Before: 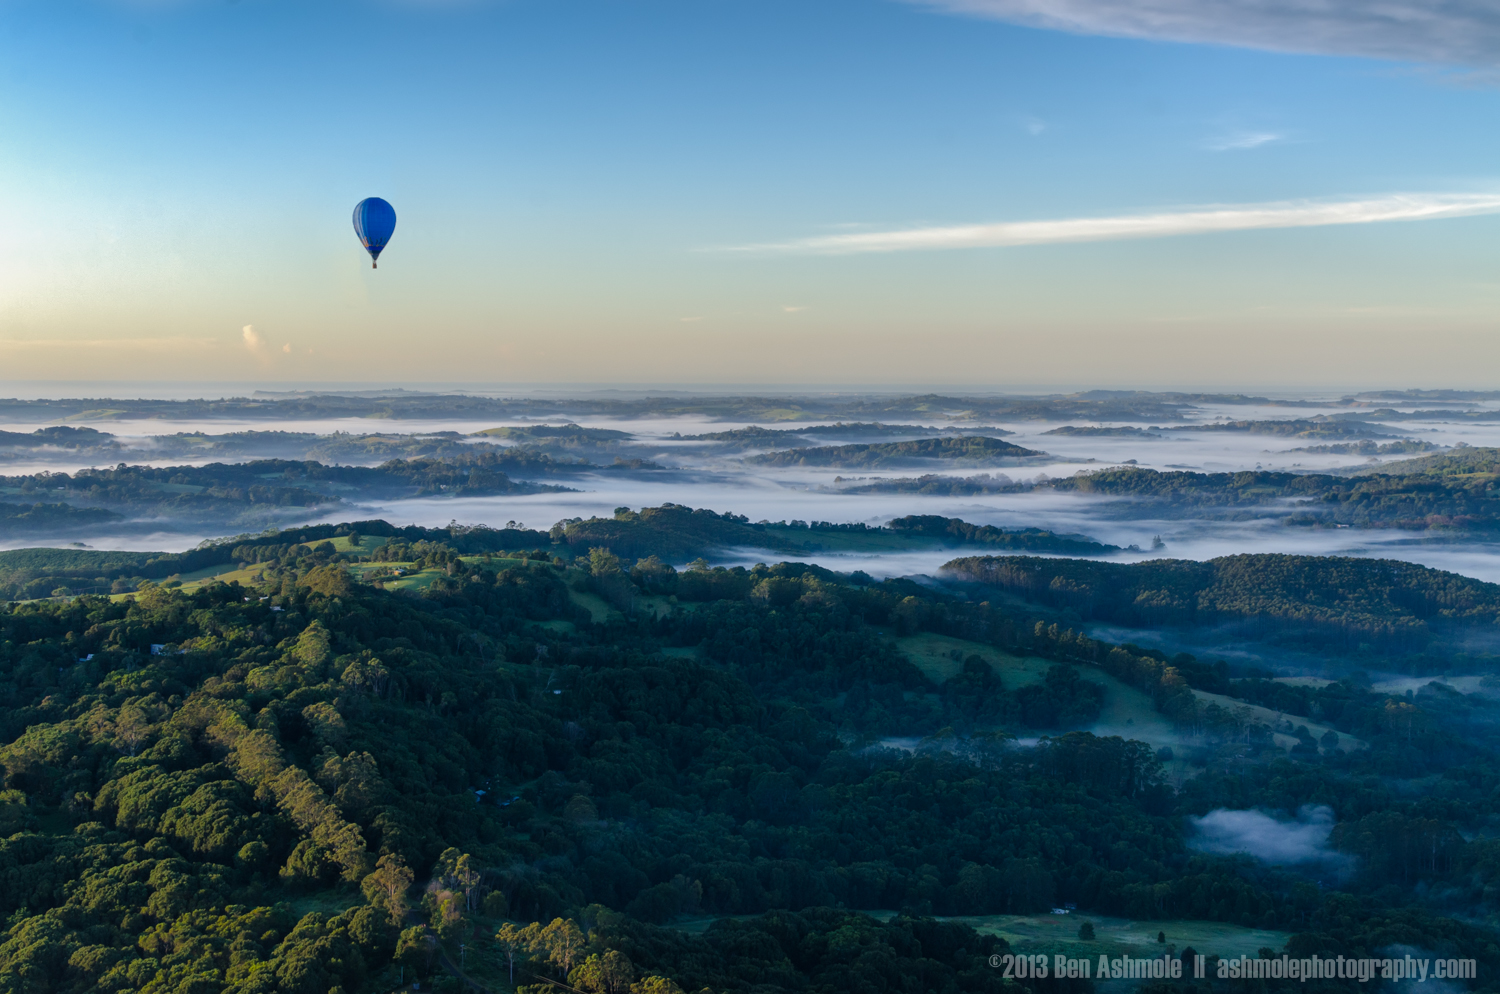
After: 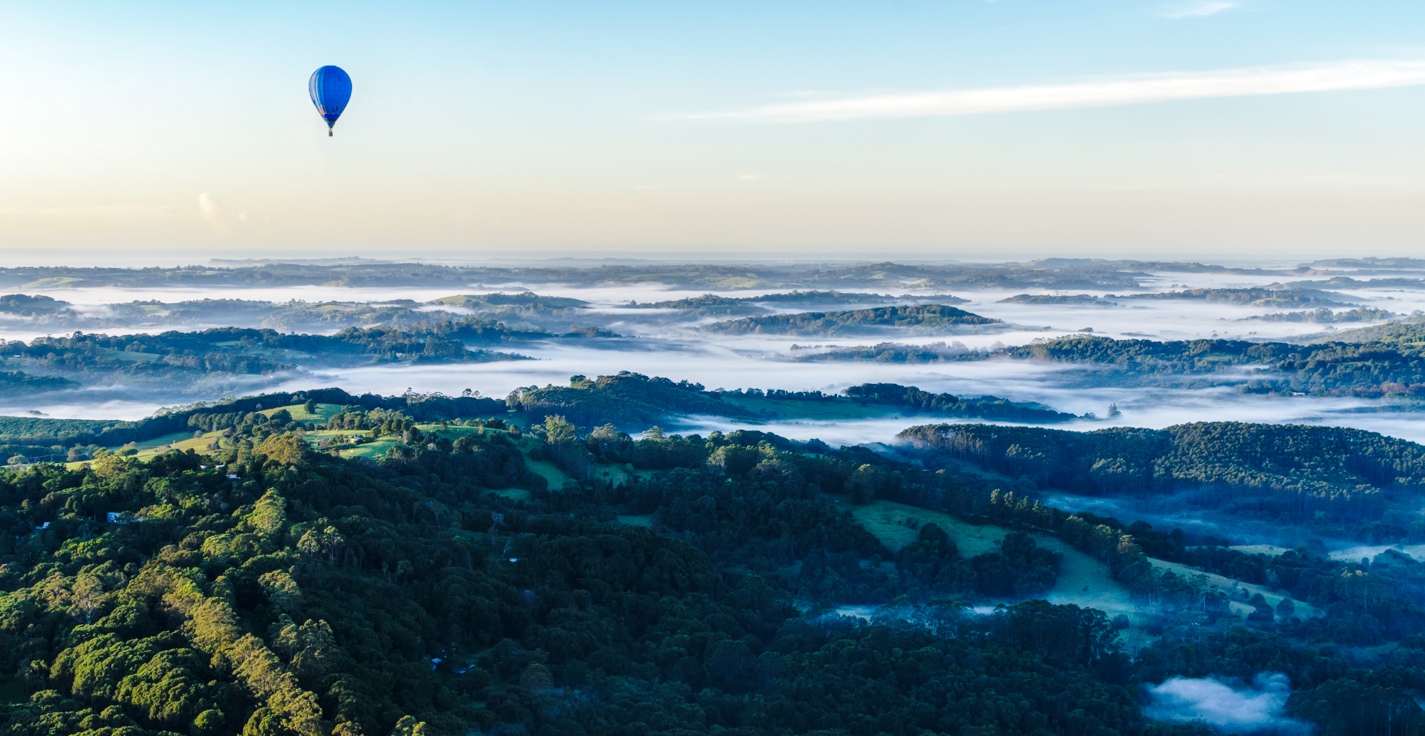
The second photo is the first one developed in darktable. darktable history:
local contrast: on, module defaults
base curve: curves: ch0 [(0, 0) (0.028, 0.03) (0.121, 0.232) (0.46, 0.748) (0.859, 0.968) (1, 1)], preserve colors none
crop and rotate: left 2.991%, top 13.302%, right 1.981%, bottom 12.636%
